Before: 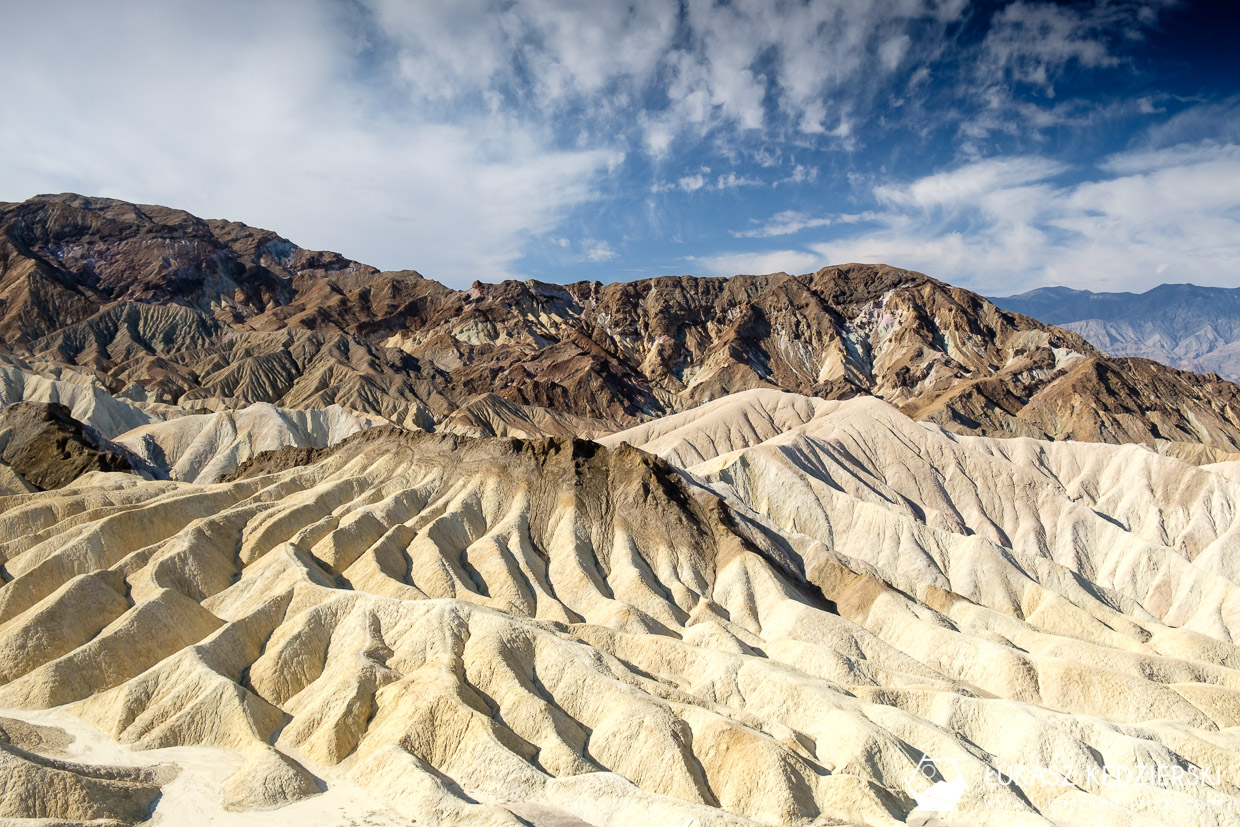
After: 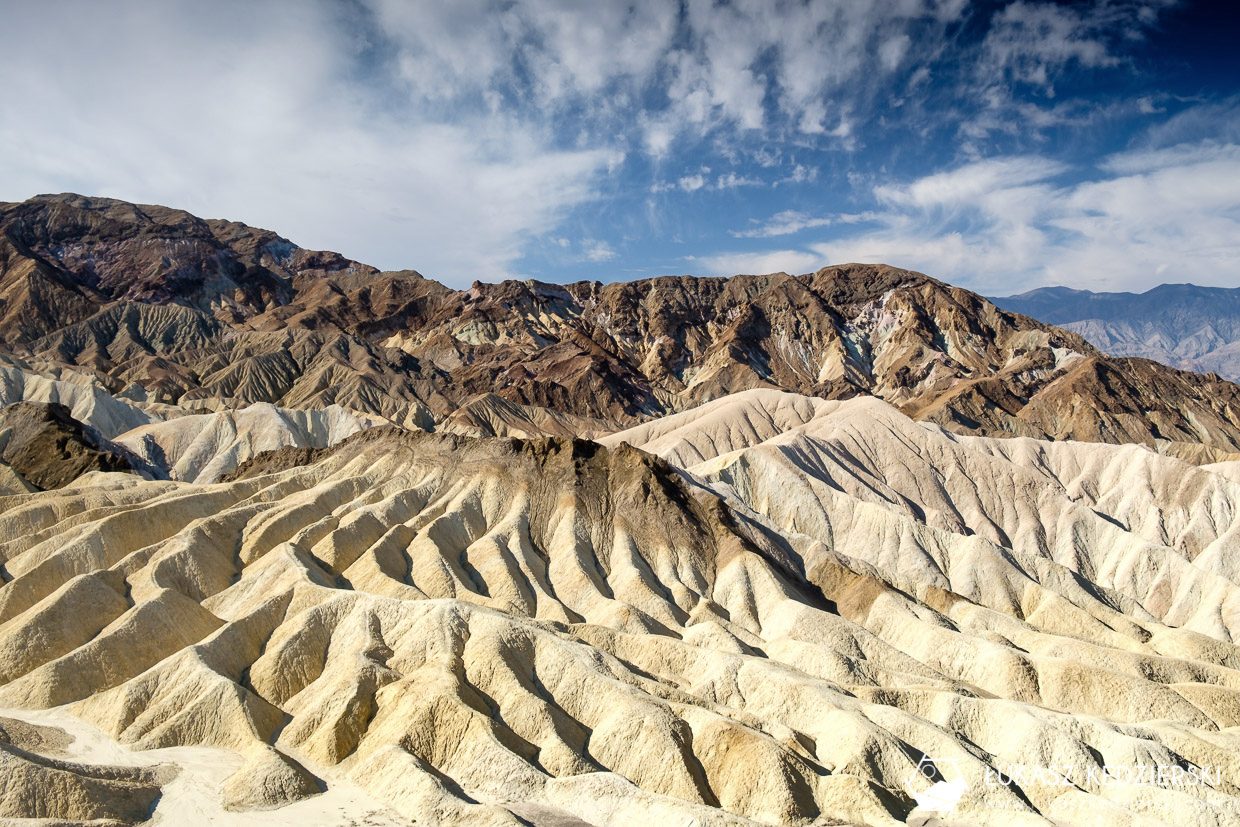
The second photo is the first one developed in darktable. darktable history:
levels: mode automatic, levels [0.055, 0.477, 0.9]
shadows and highlights: shadows 33.87, highlights -46.55, compress 49.67%, soften with gaussian
